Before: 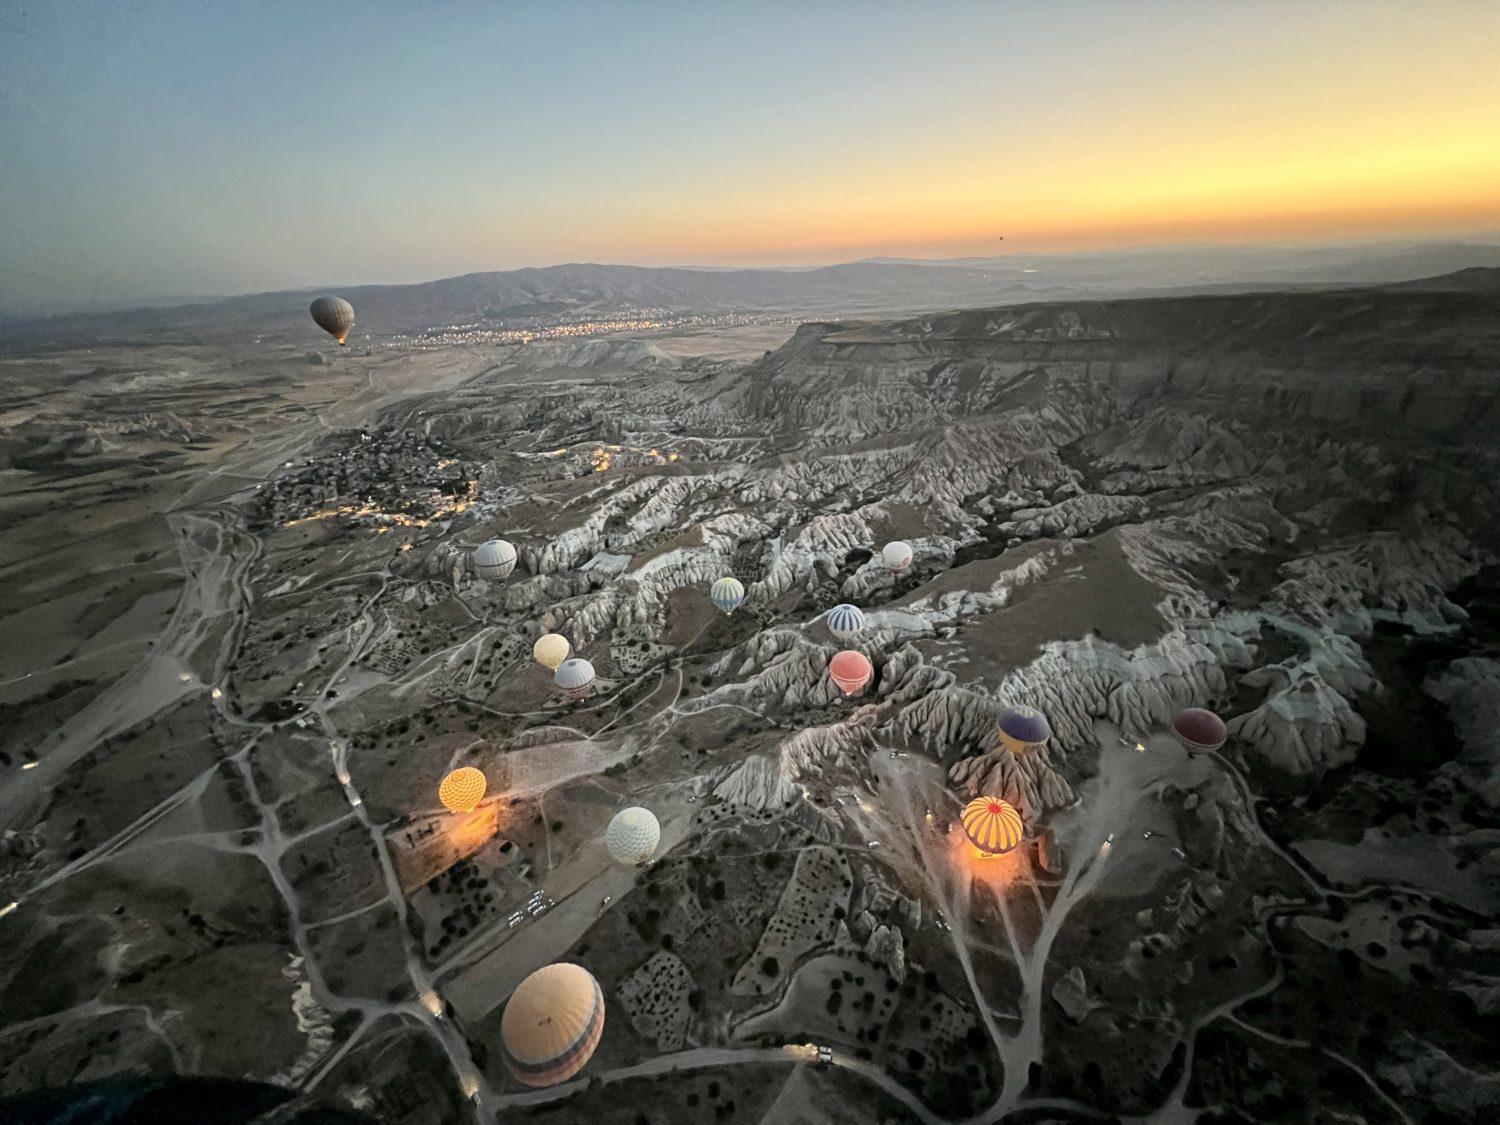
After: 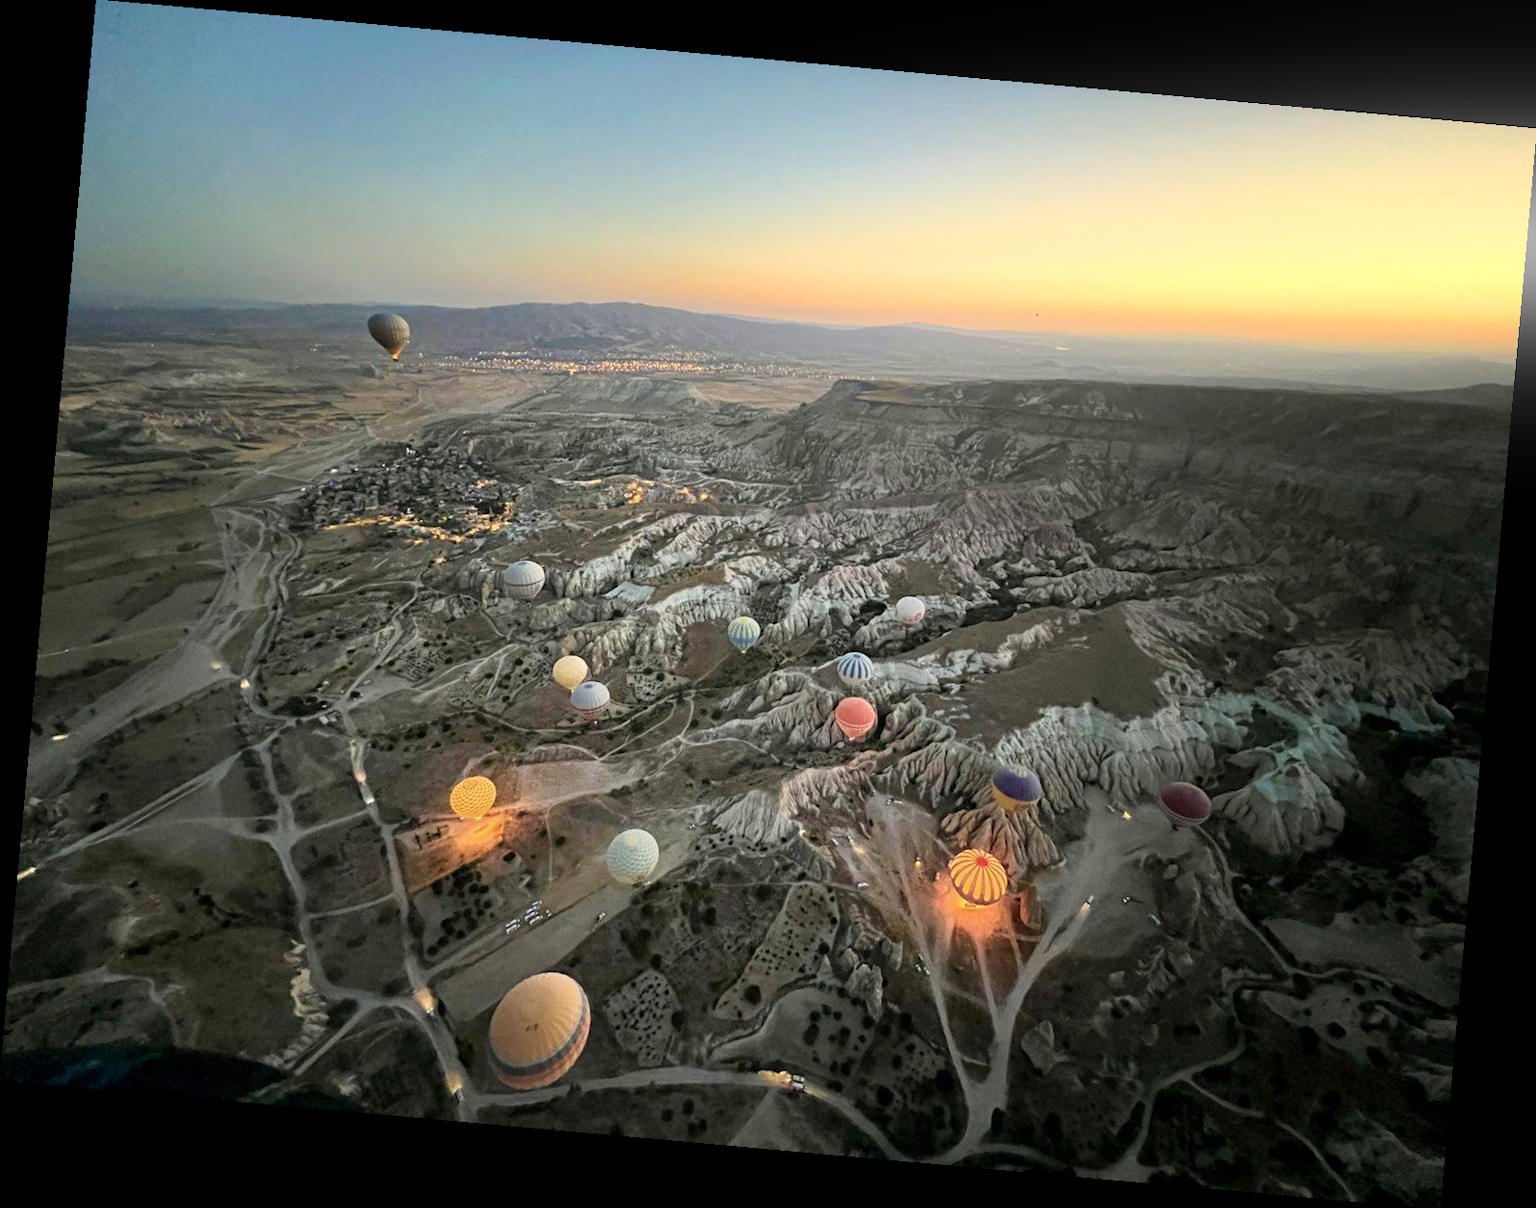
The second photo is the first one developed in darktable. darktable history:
bloom: size 16%, threshold 98%, strength 20%
rotate and perspective: rotation 5.12°, automatic cropping off
velvia: strength 45%
